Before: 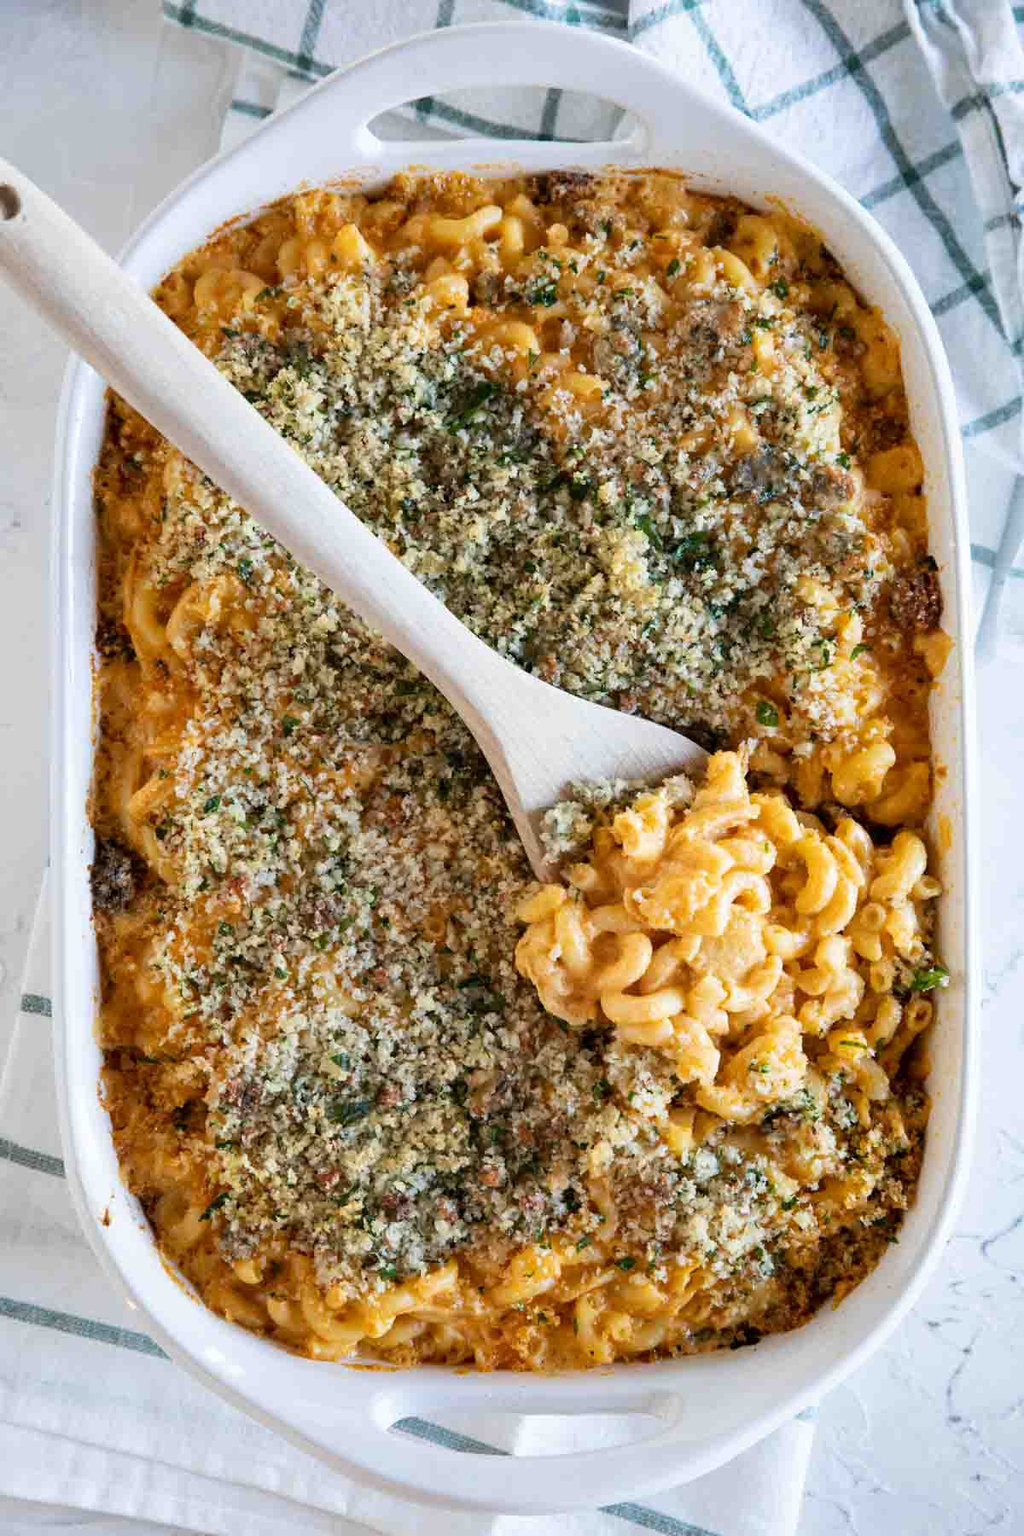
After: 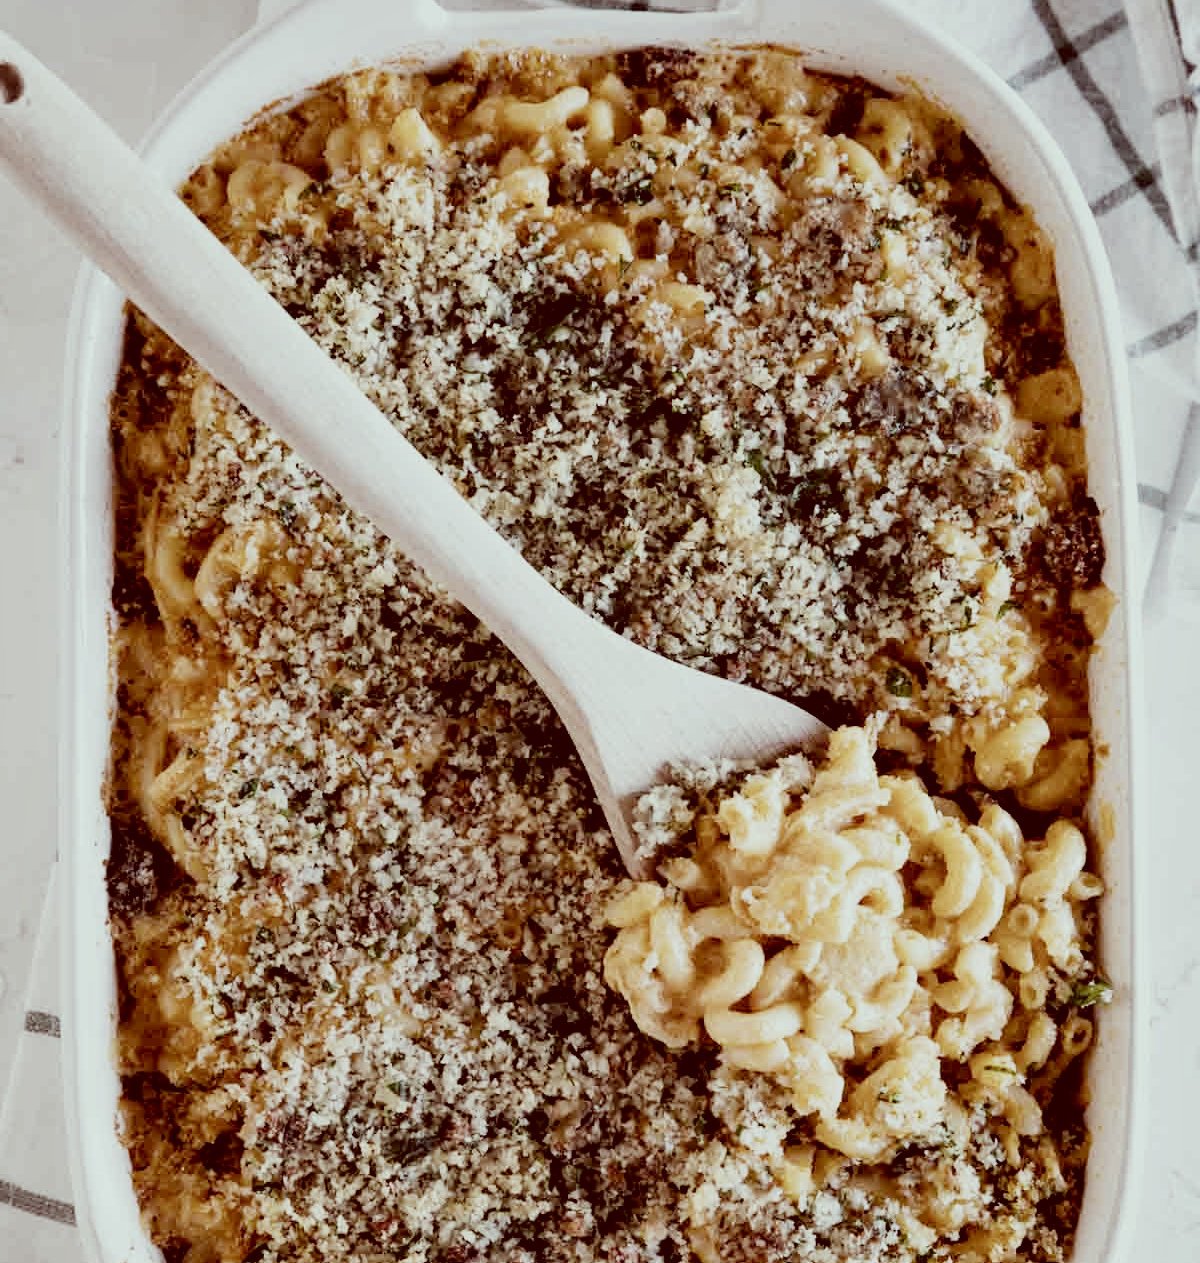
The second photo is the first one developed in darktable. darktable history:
shadows and highlights: shadows 52.1, highlights -28.48, soften with gaussian
filmic rgb: black relative exposure -5.1 EV, white relative exposure 3.99 EV, hardness 2.9, contrast 1.299, highlights saturation mix -28.7%, preserve chrominance no, color science v5 (2021)
color correction: highlights a* -7.19, highlights b* -0.151, shadows a* 20.86, shadows b* 11.98
crop and rotate: top 8.582%, bottom 21.221%
